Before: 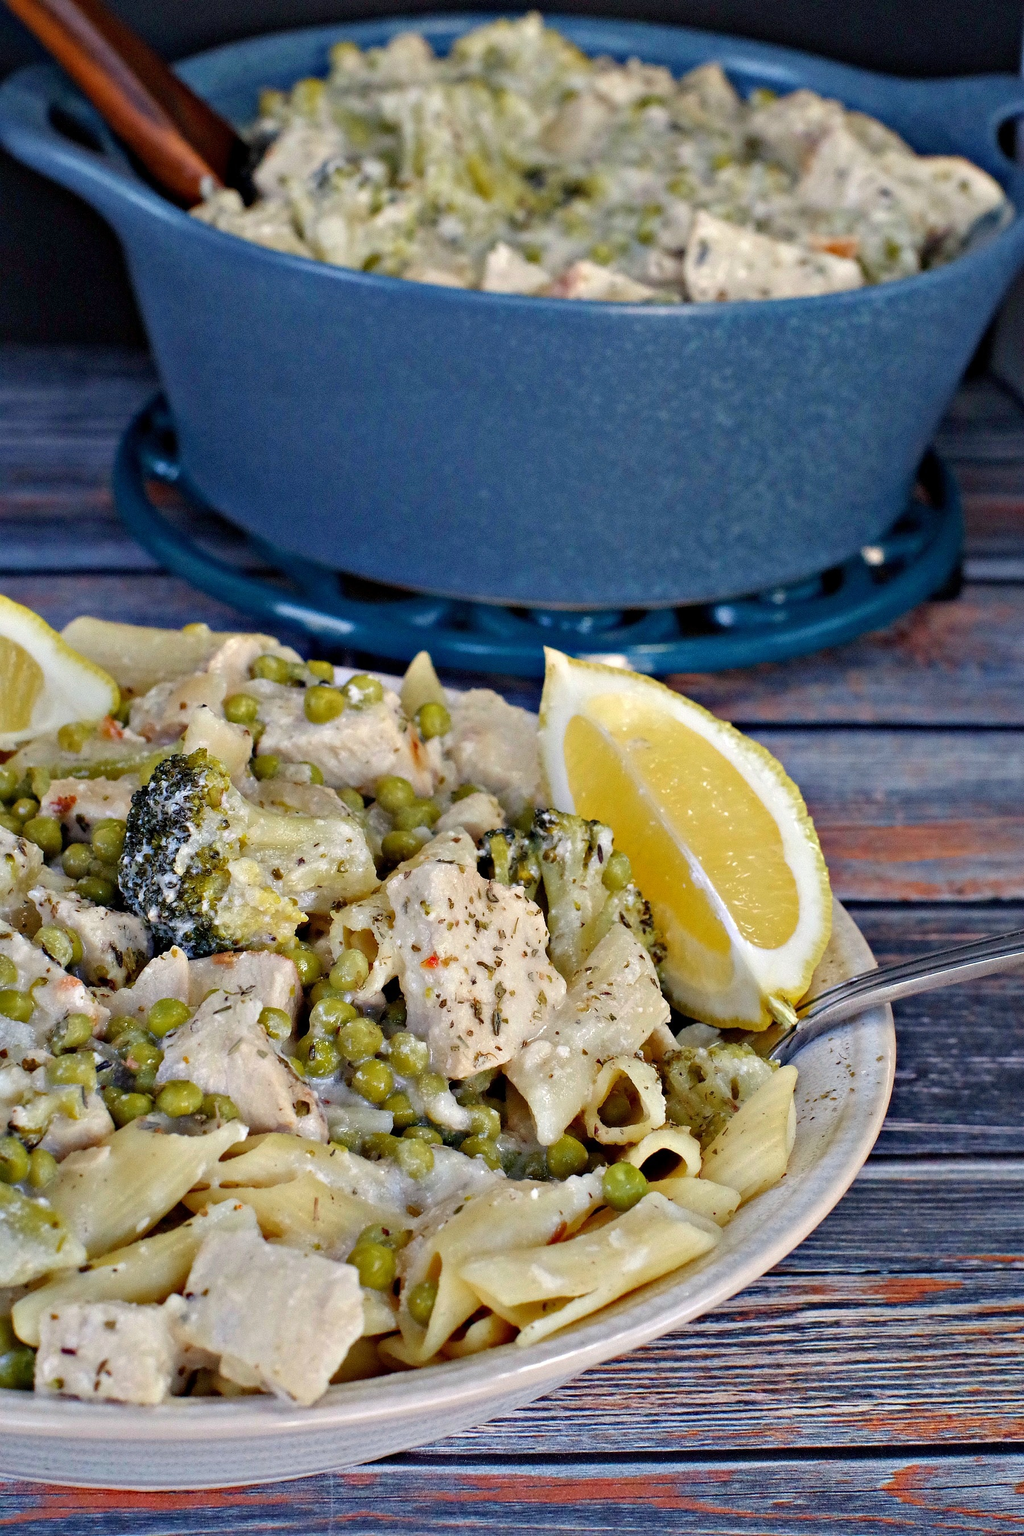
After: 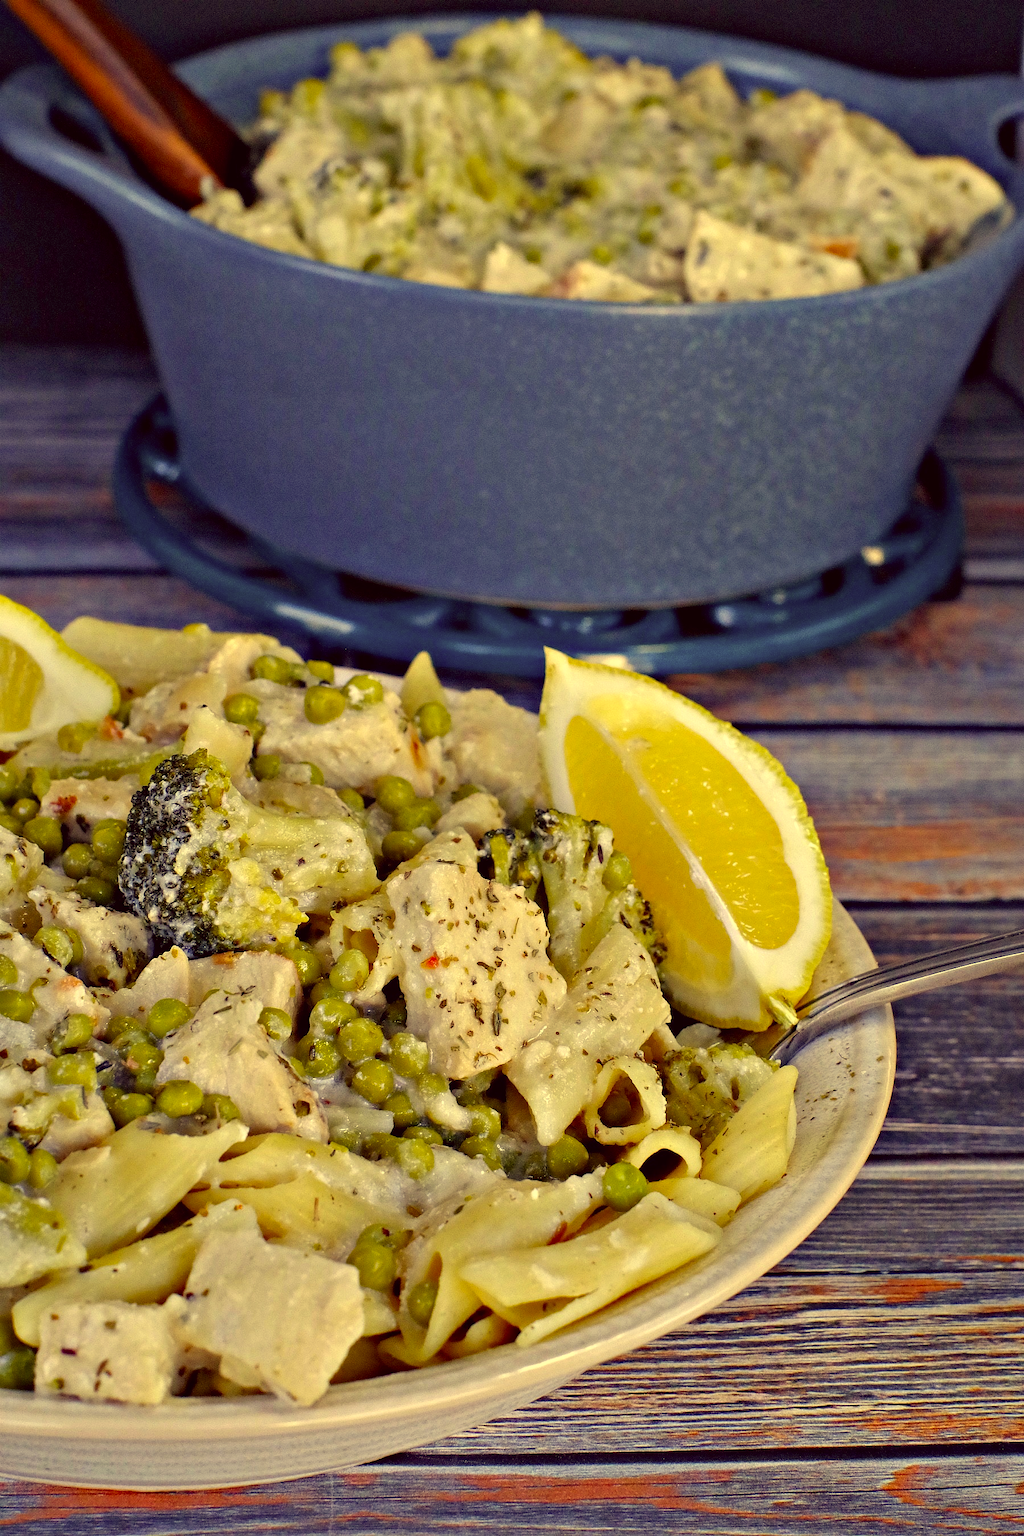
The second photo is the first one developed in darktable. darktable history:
color correction: highlights a* -0.615, highlights b* 39.89, shadows a* 9.22, shadows b* -0.9
